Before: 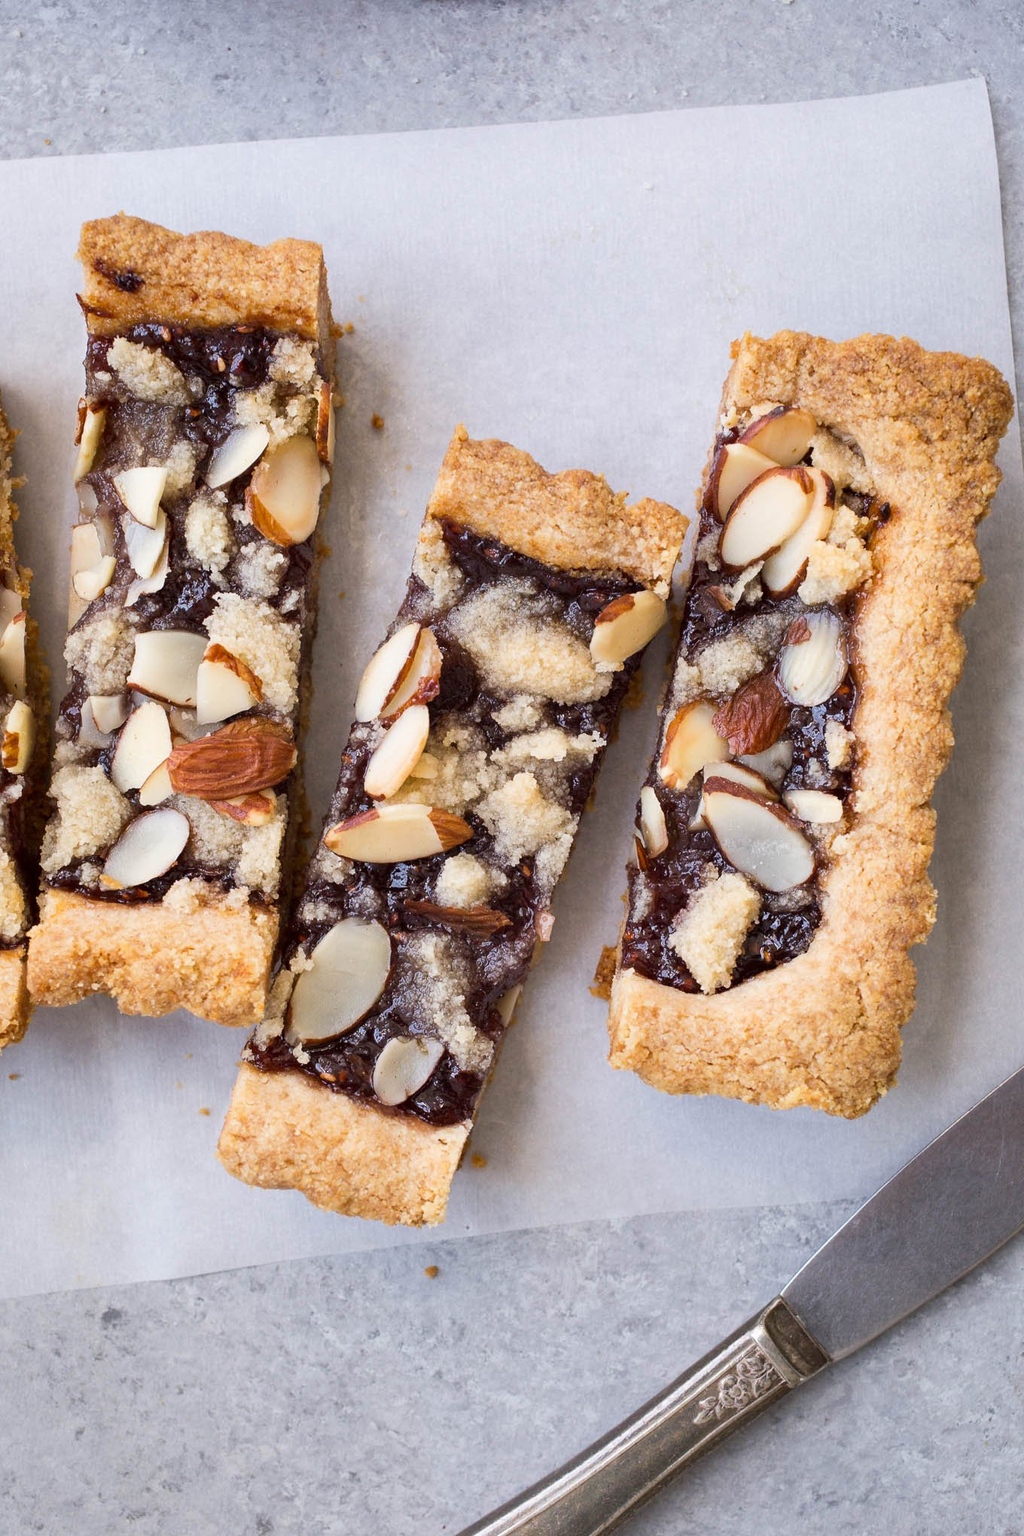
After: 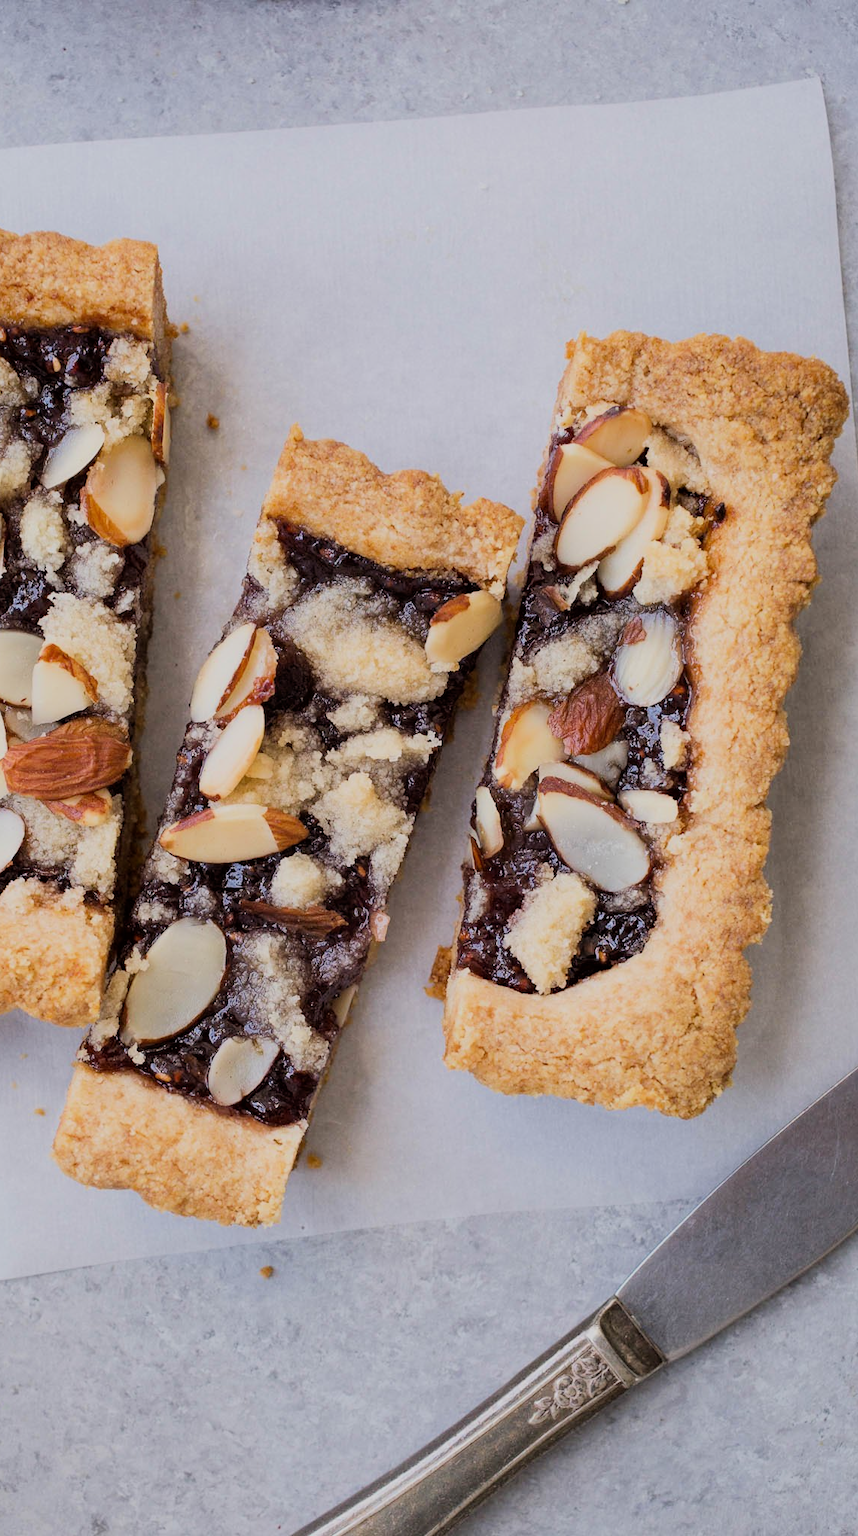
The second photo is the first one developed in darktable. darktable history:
crop: left 16.145%
filmic rgb: black relative exposure -7.65 EV, white relative exposure 4.56 EV, hardness 3.61, color science v6 (2022)
